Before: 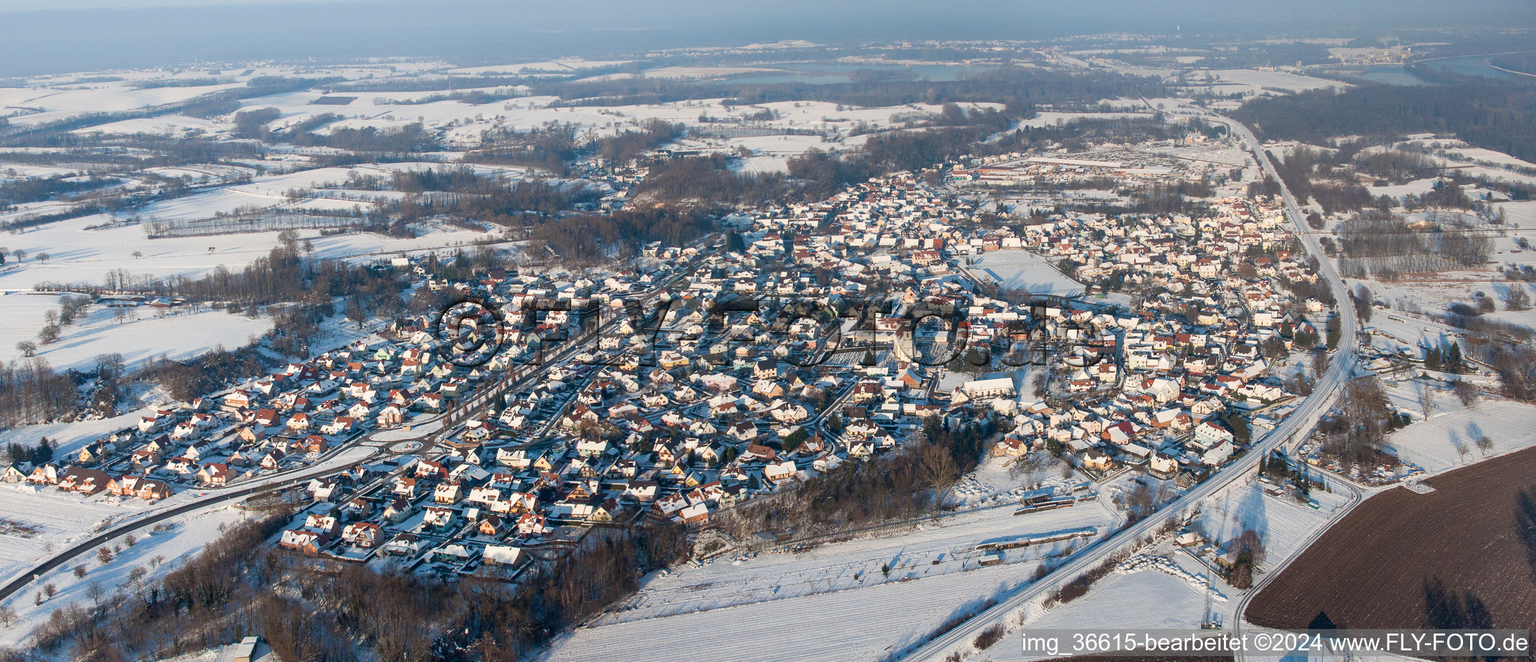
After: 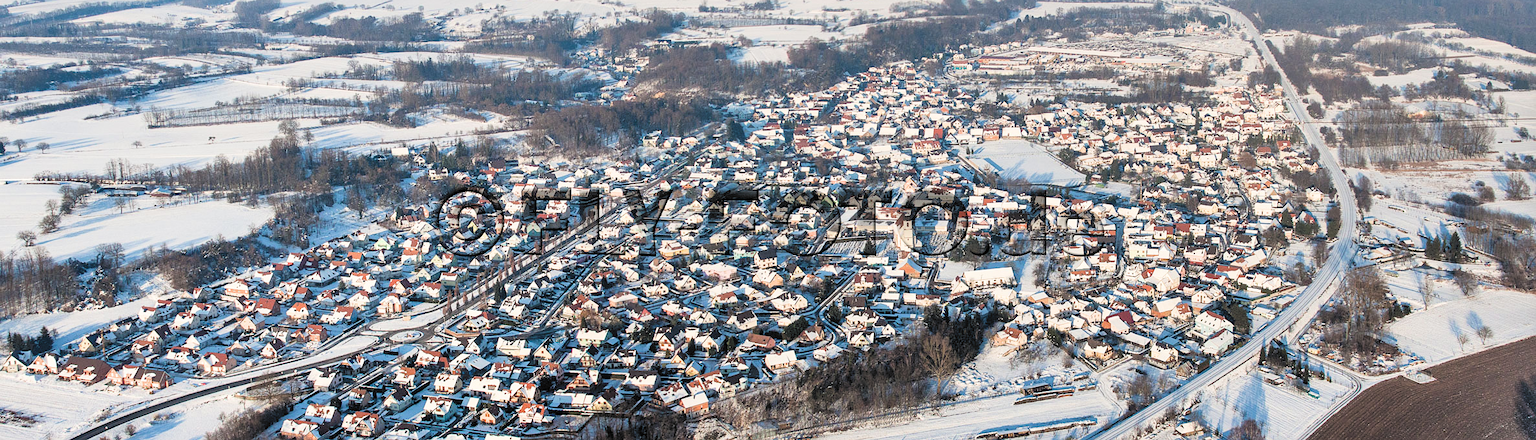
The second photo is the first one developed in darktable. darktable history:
crop: top 16.738%, bottom 16.692%
exposure: black level correction -0.002, exposure 0.715 EV, compensate exposure bias true, compensate highlight preservation false
shadows and highlights: white point adjustment 0.073, soften with gaussian
sharpen: radius 1.248, amount 0.29, threshold 0.019
filmic rgb: black relative exposure -5.1 EV, white relative exposure 3.53 EV, hardness 3.18, contrast 1.187, highlights saturation mix -49.25%, color science v6 (2022)
